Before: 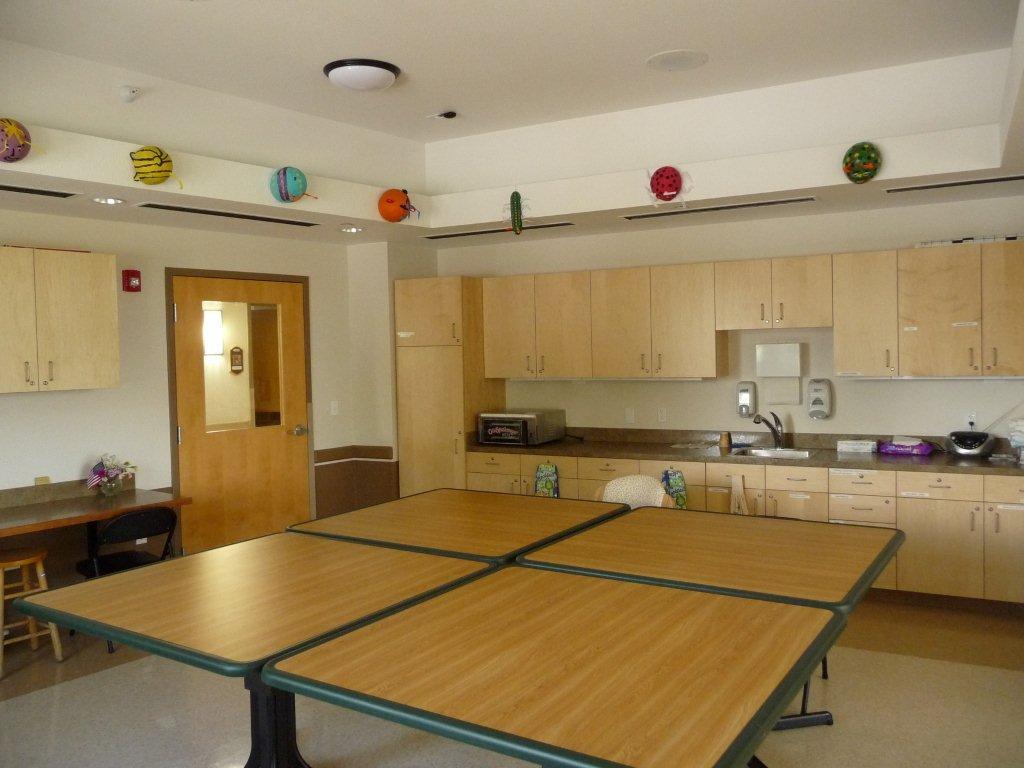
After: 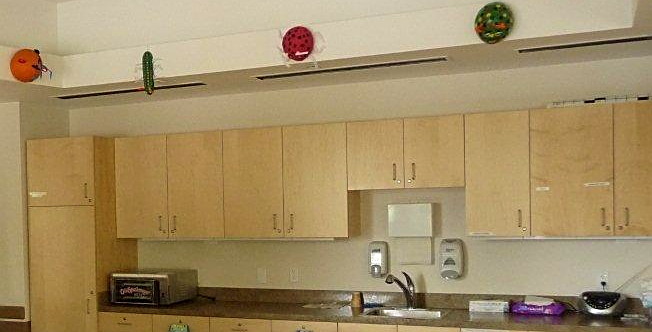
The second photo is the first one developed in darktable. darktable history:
crop: left 36.005%, top 18.293%, right 0.31%, bottom 38.444%
velvia: on, module defaults
sharpen: on, module defaults
